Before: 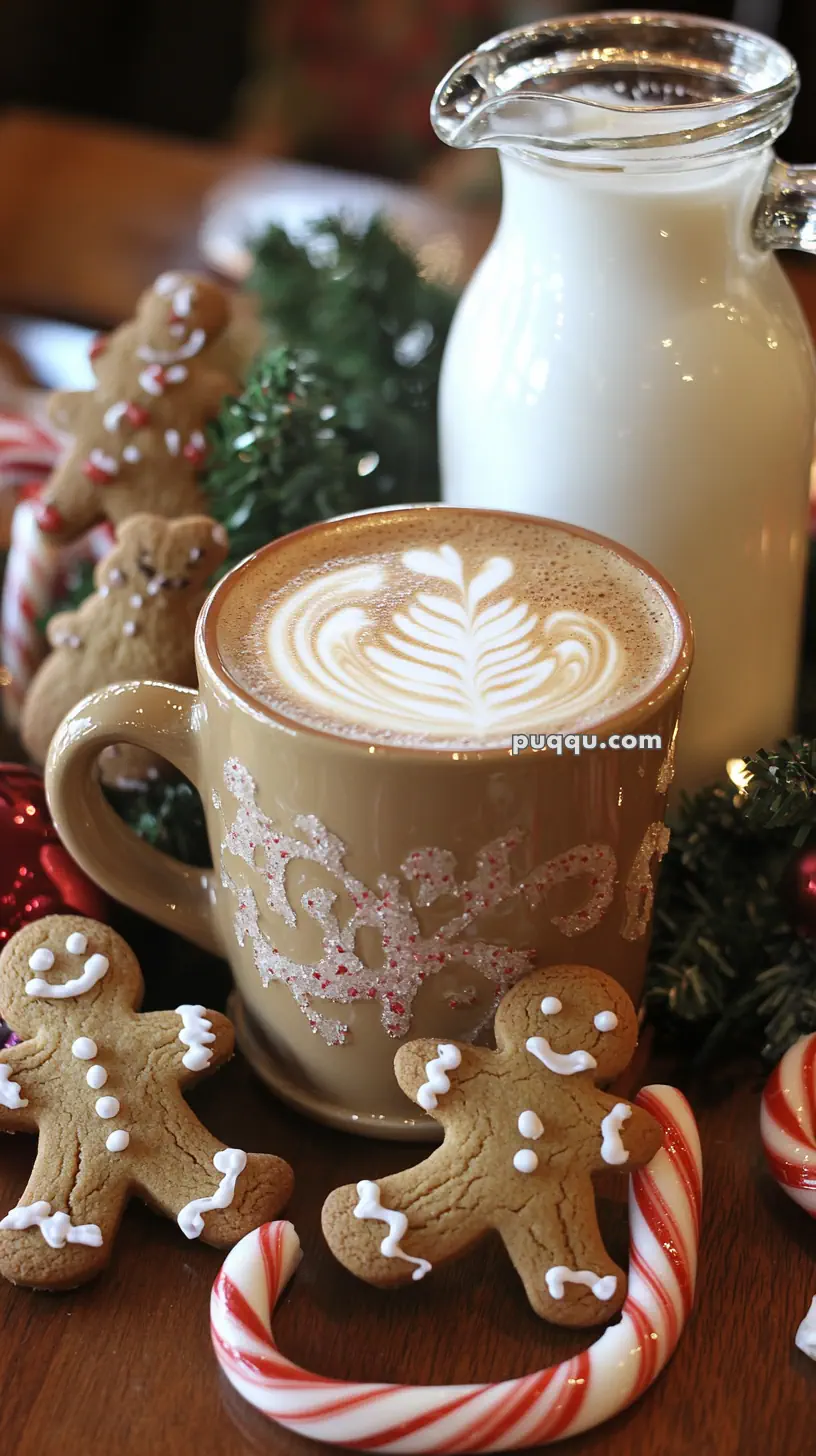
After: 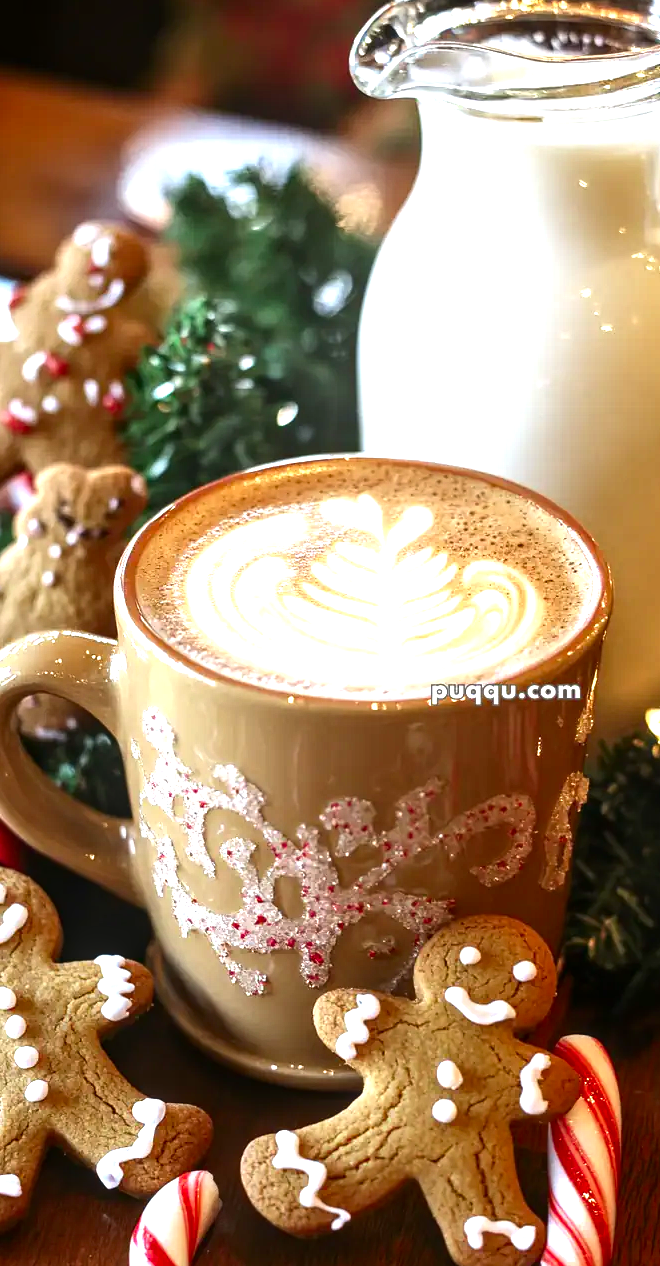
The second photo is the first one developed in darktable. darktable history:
crop: left 9.929%, top 3.475%, right 9.188%, bottom 9.529%
levels: levels [0, 0.374, 0.749]
contrast brightness saturation: contrast 0.13, brightness -0.05, saturation 0.16
local contrast: on, module defaults
